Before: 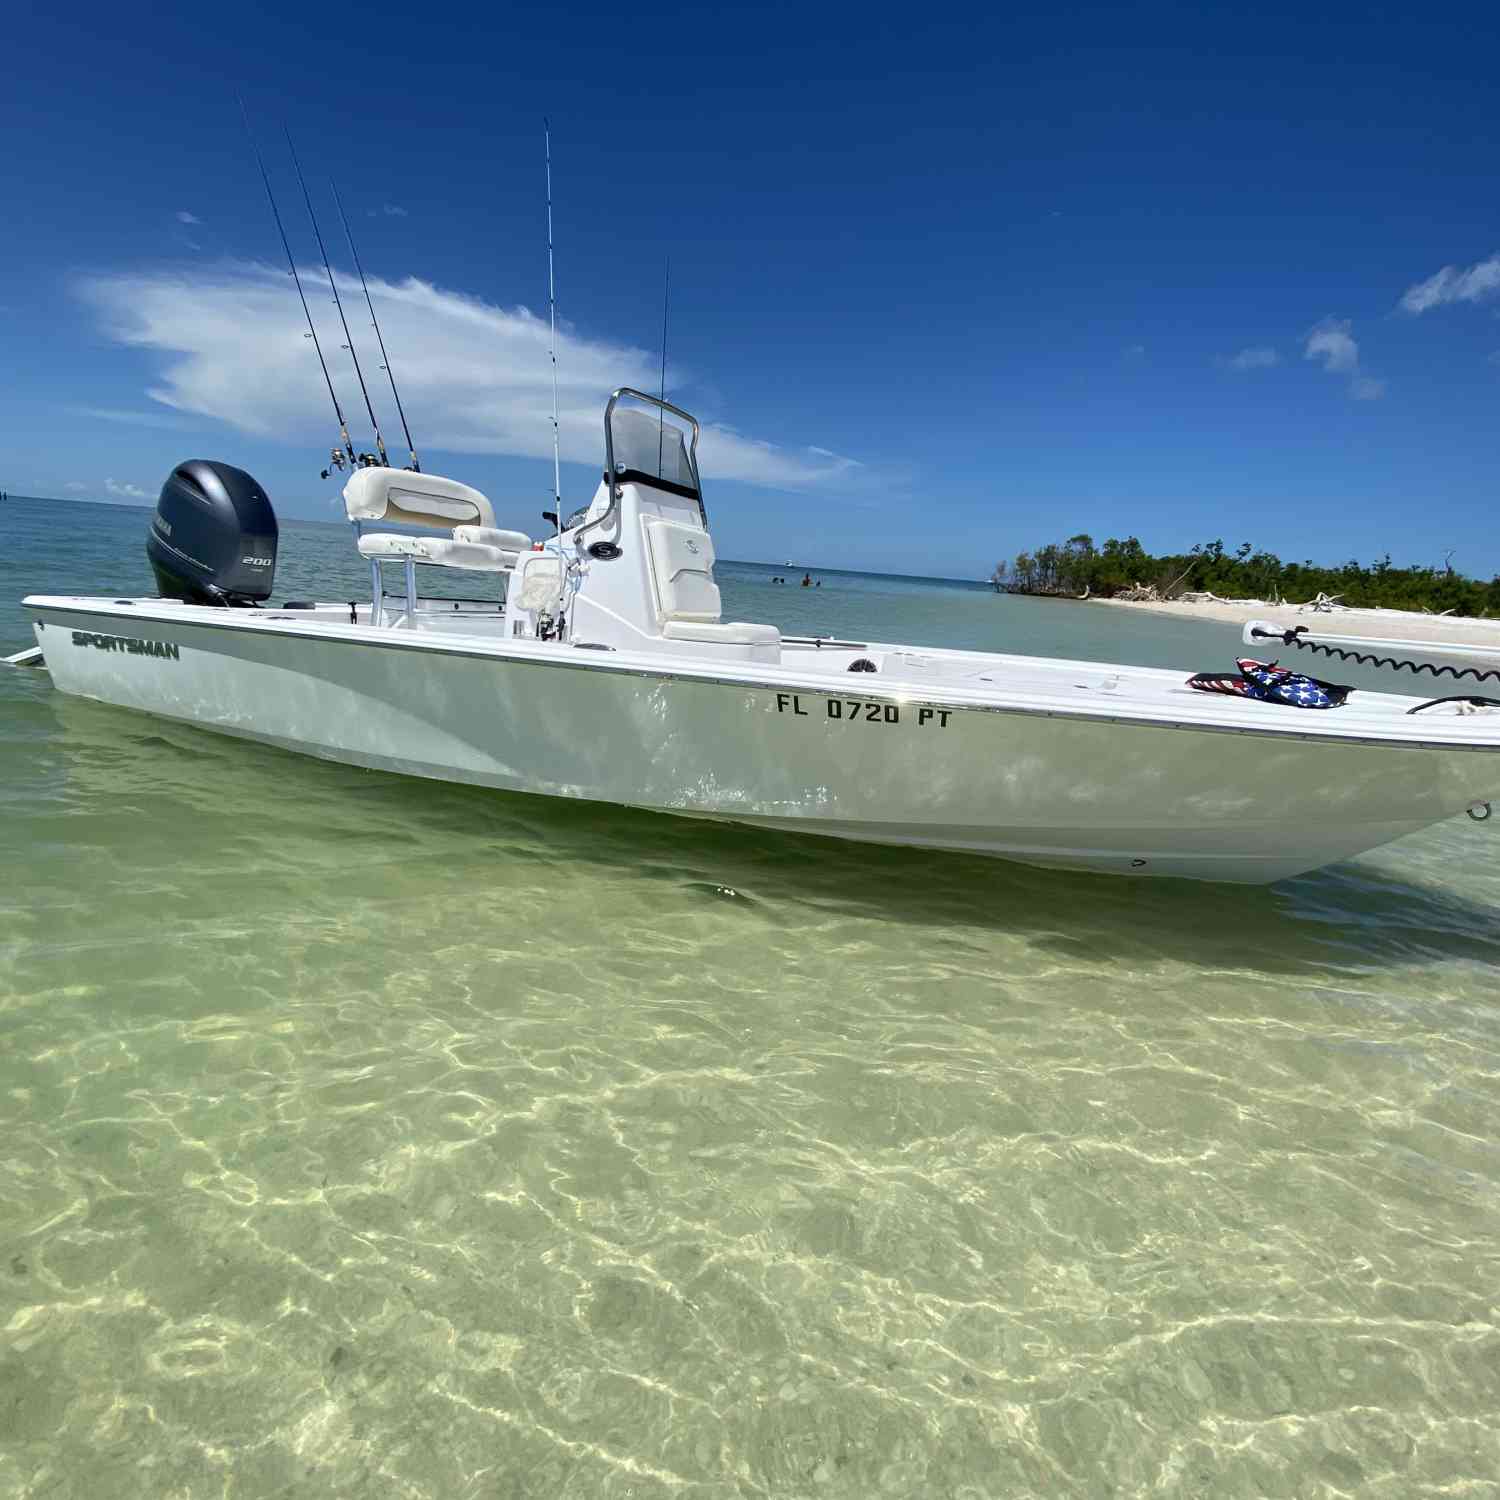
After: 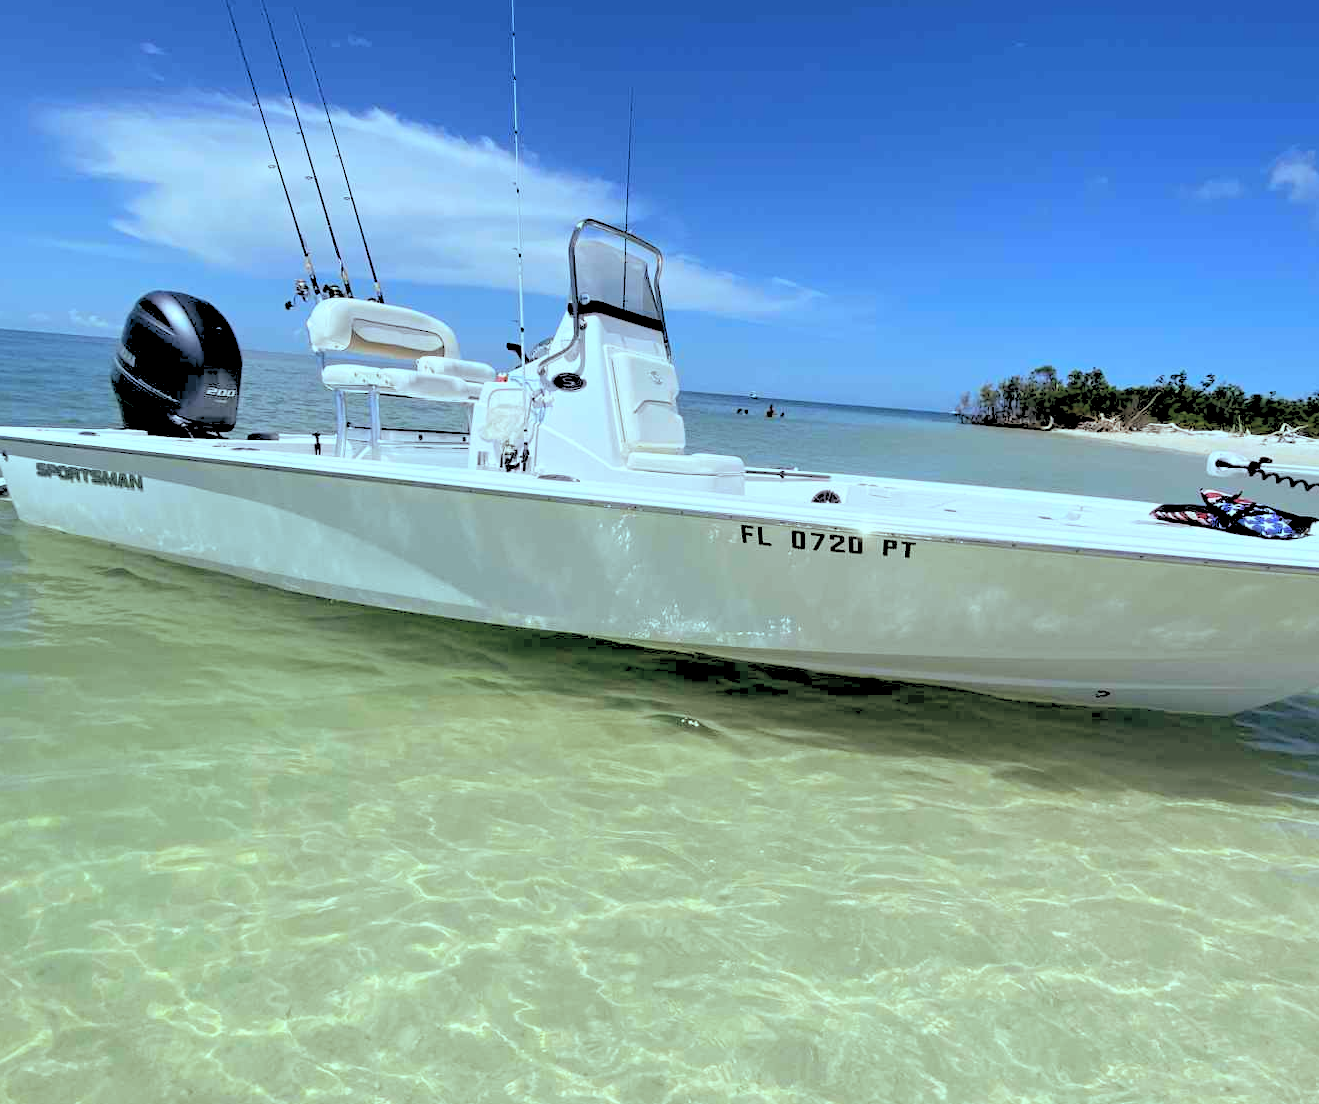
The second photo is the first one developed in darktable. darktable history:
color balance: lift [1.003, 0.993, 1.001, 1.007], gamma [1.018, 1.072, 0.959, 0.928], gain [0.974, 0.873, 1.031, 1.127]
crop and rotate: left 2.425%, top 11.305%, right 9.6%, bottom 15.08%
rgb levels: levels [[0.027, 0.429, 0.996], [0, 0.5, 1], [0, 0.5, 1]]
white balance: red 0.982, blue 1.018
